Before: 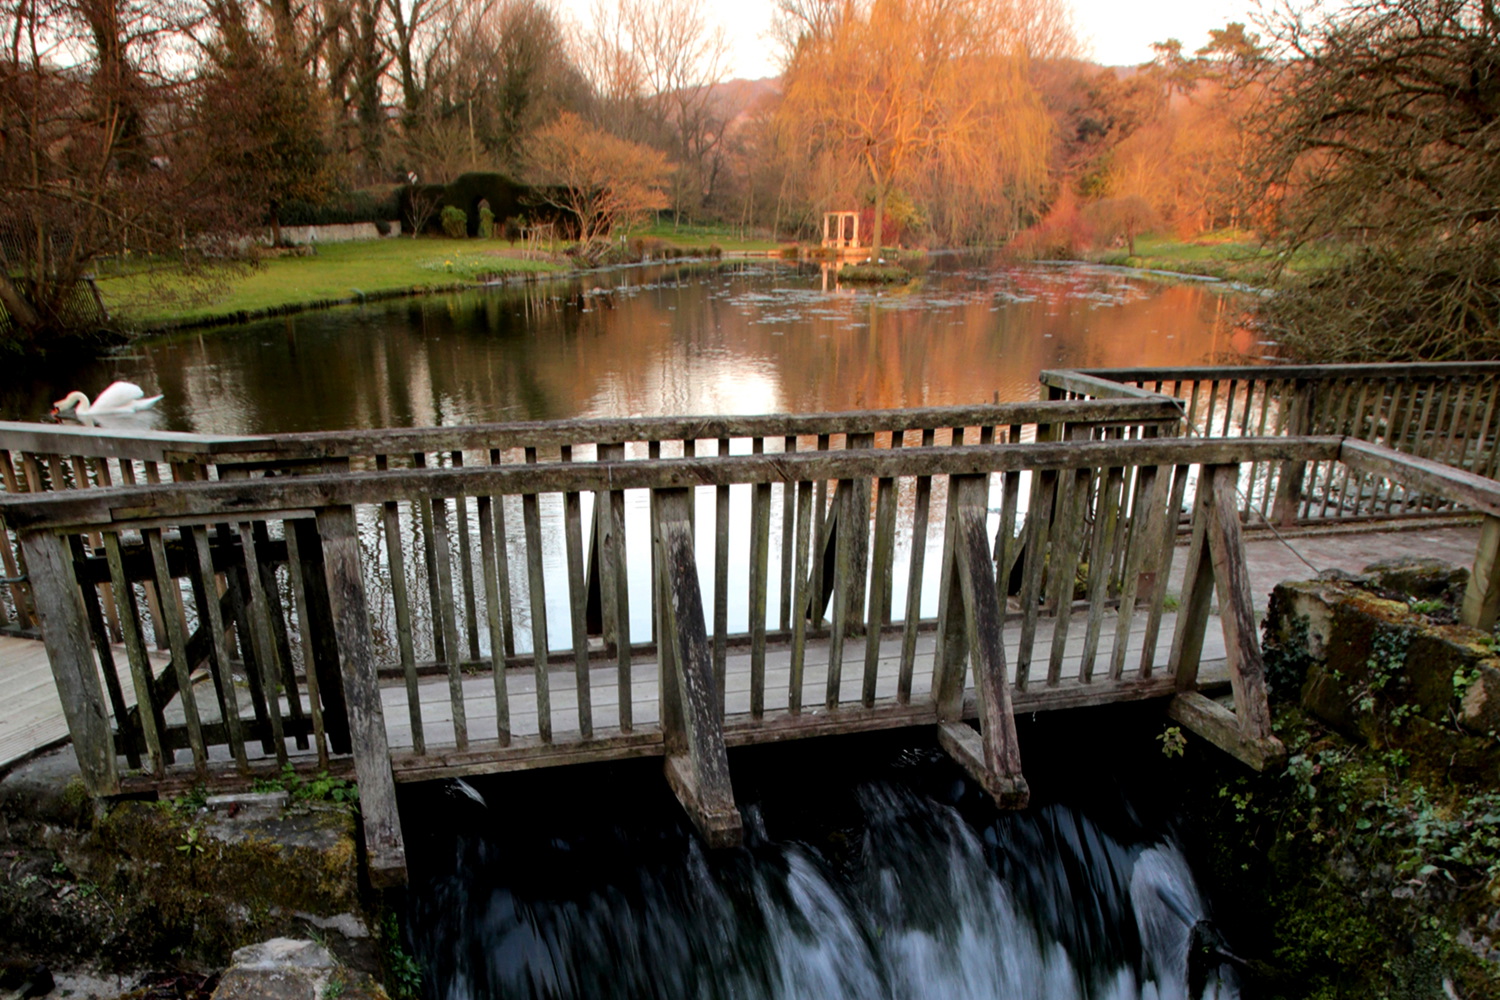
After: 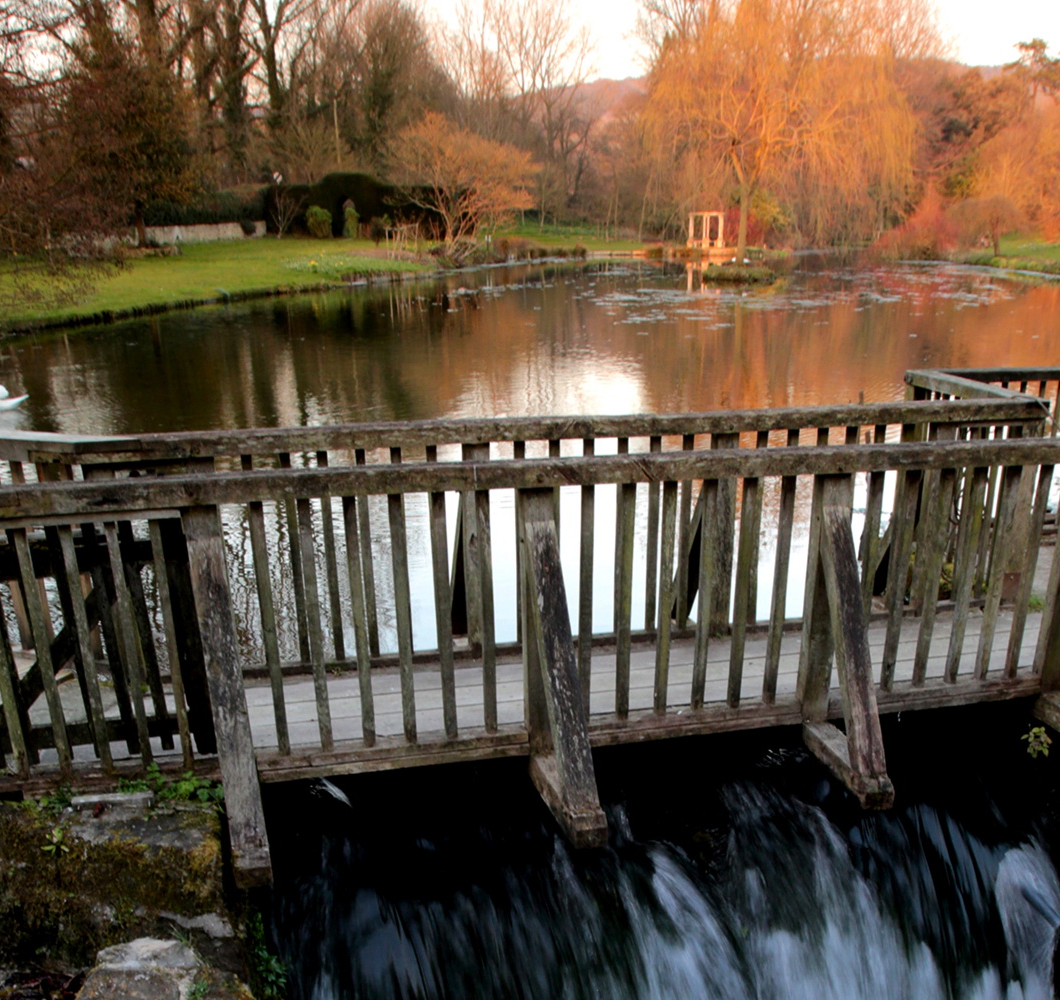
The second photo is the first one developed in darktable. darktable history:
crop and rotate: left 9.011%, right 20.303%
